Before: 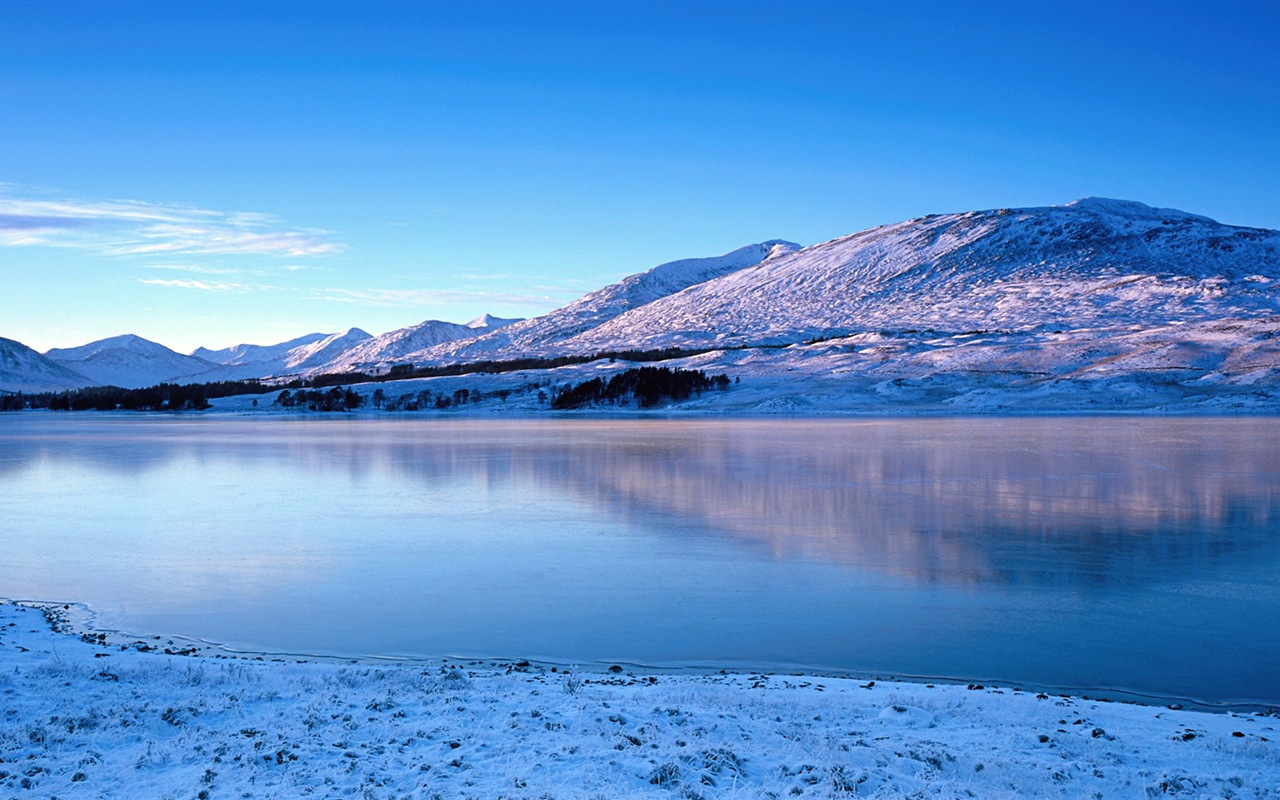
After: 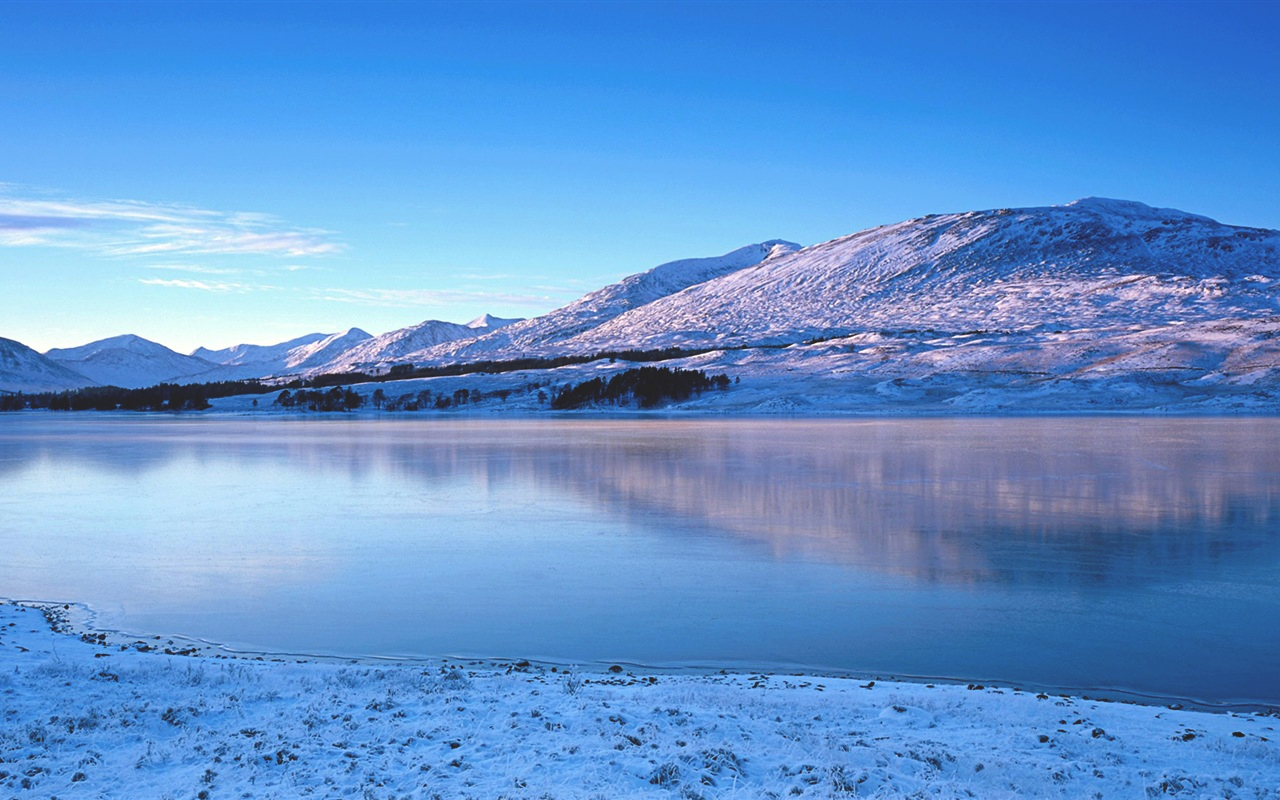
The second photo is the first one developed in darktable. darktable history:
exposure: black level correction -0.015, compensate highlight preservation false
